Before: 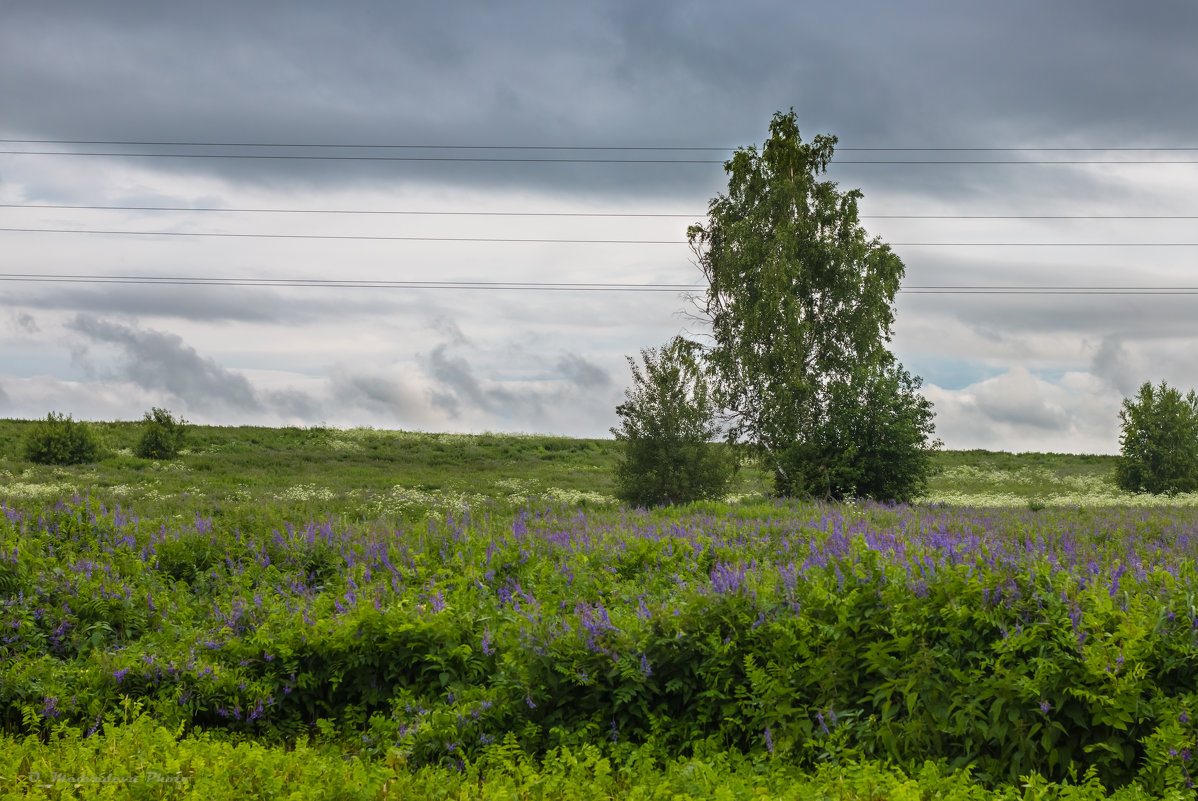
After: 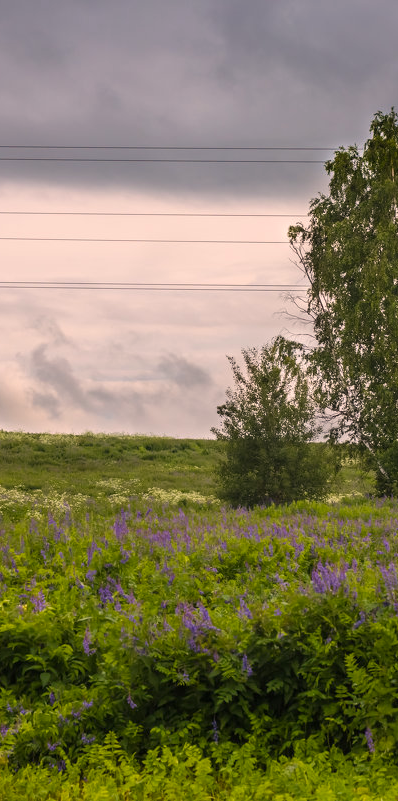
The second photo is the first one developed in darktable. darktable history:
white balance: emerald 1
color correction: highlights a* 11.96, highlights b* 11.58
crop: left 33.36%, right 33.36%
